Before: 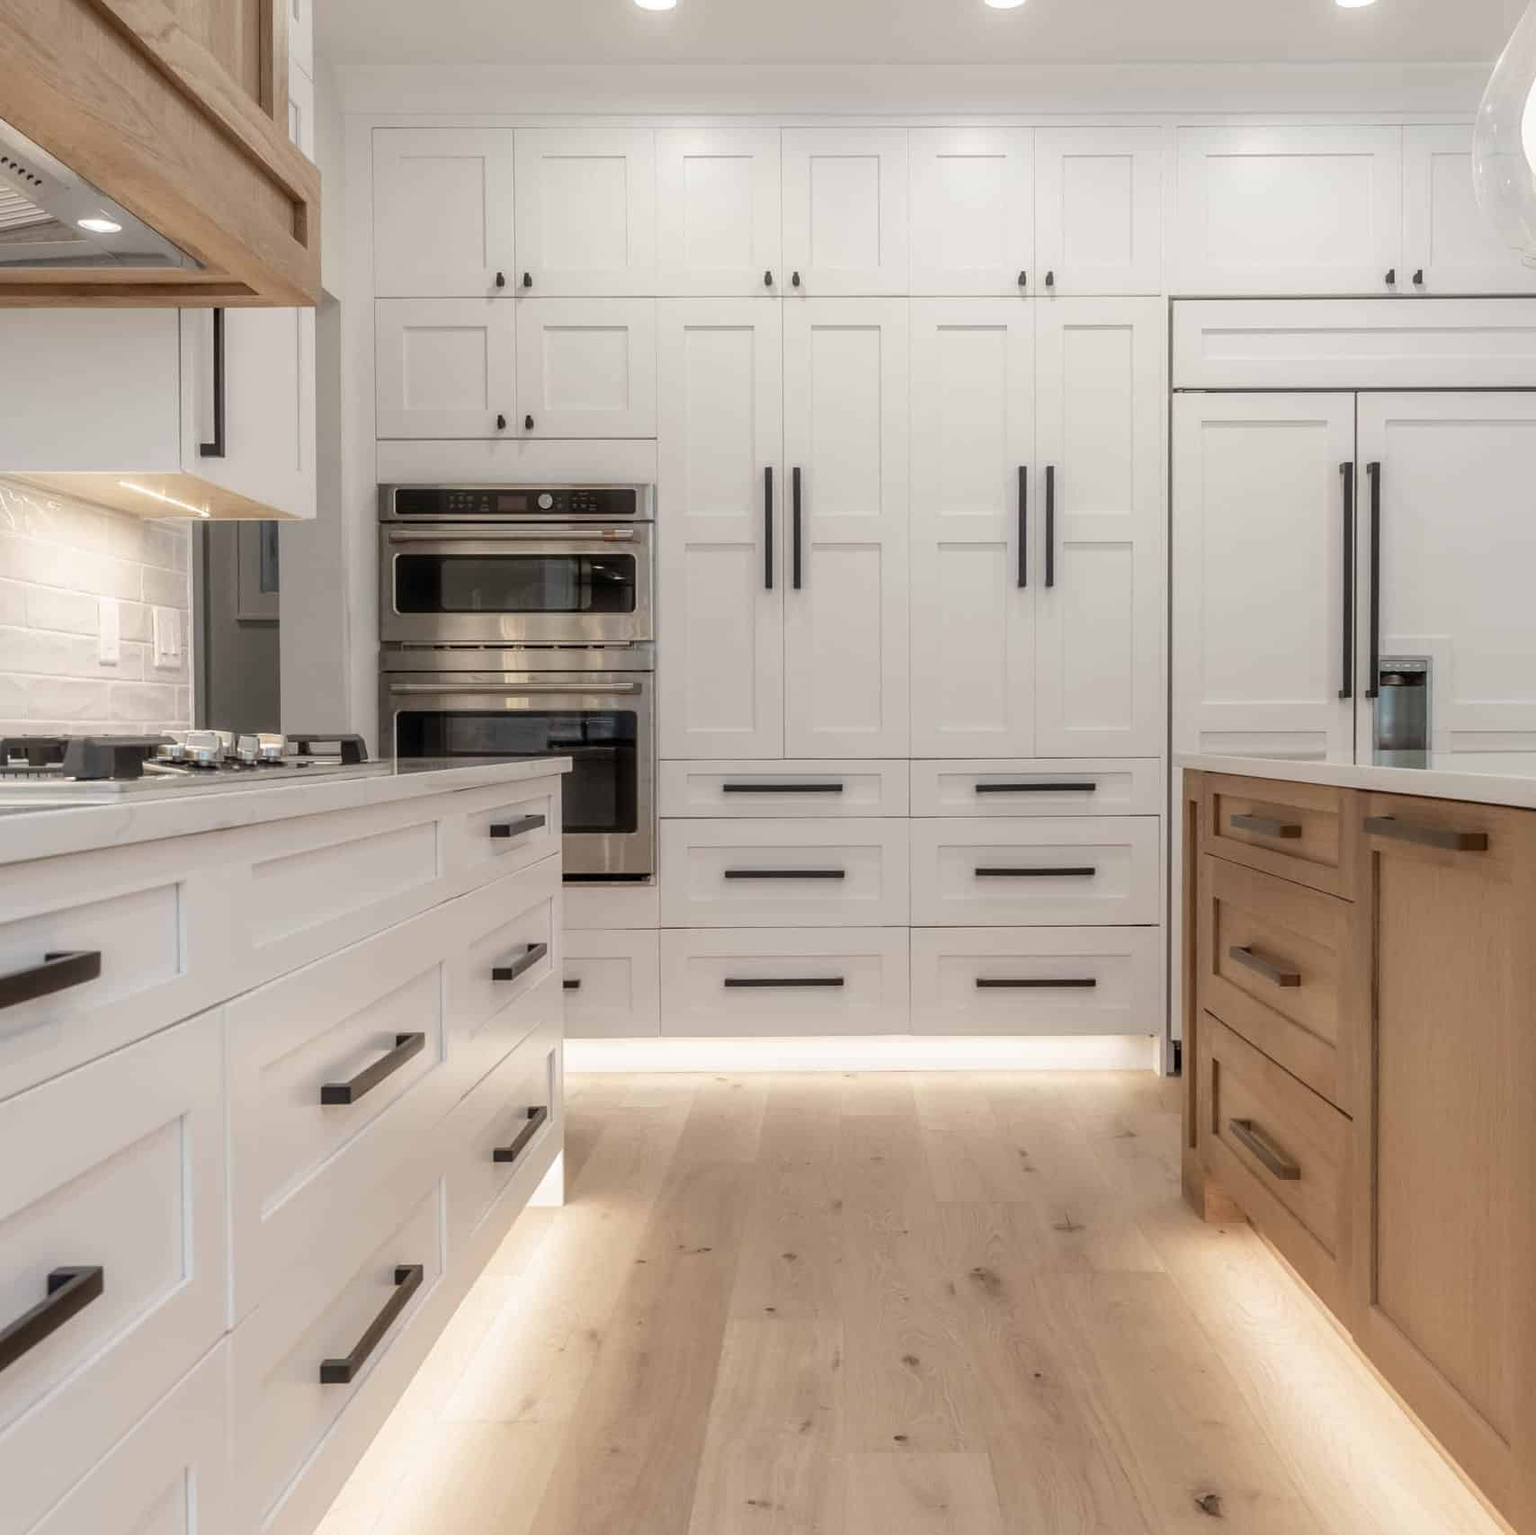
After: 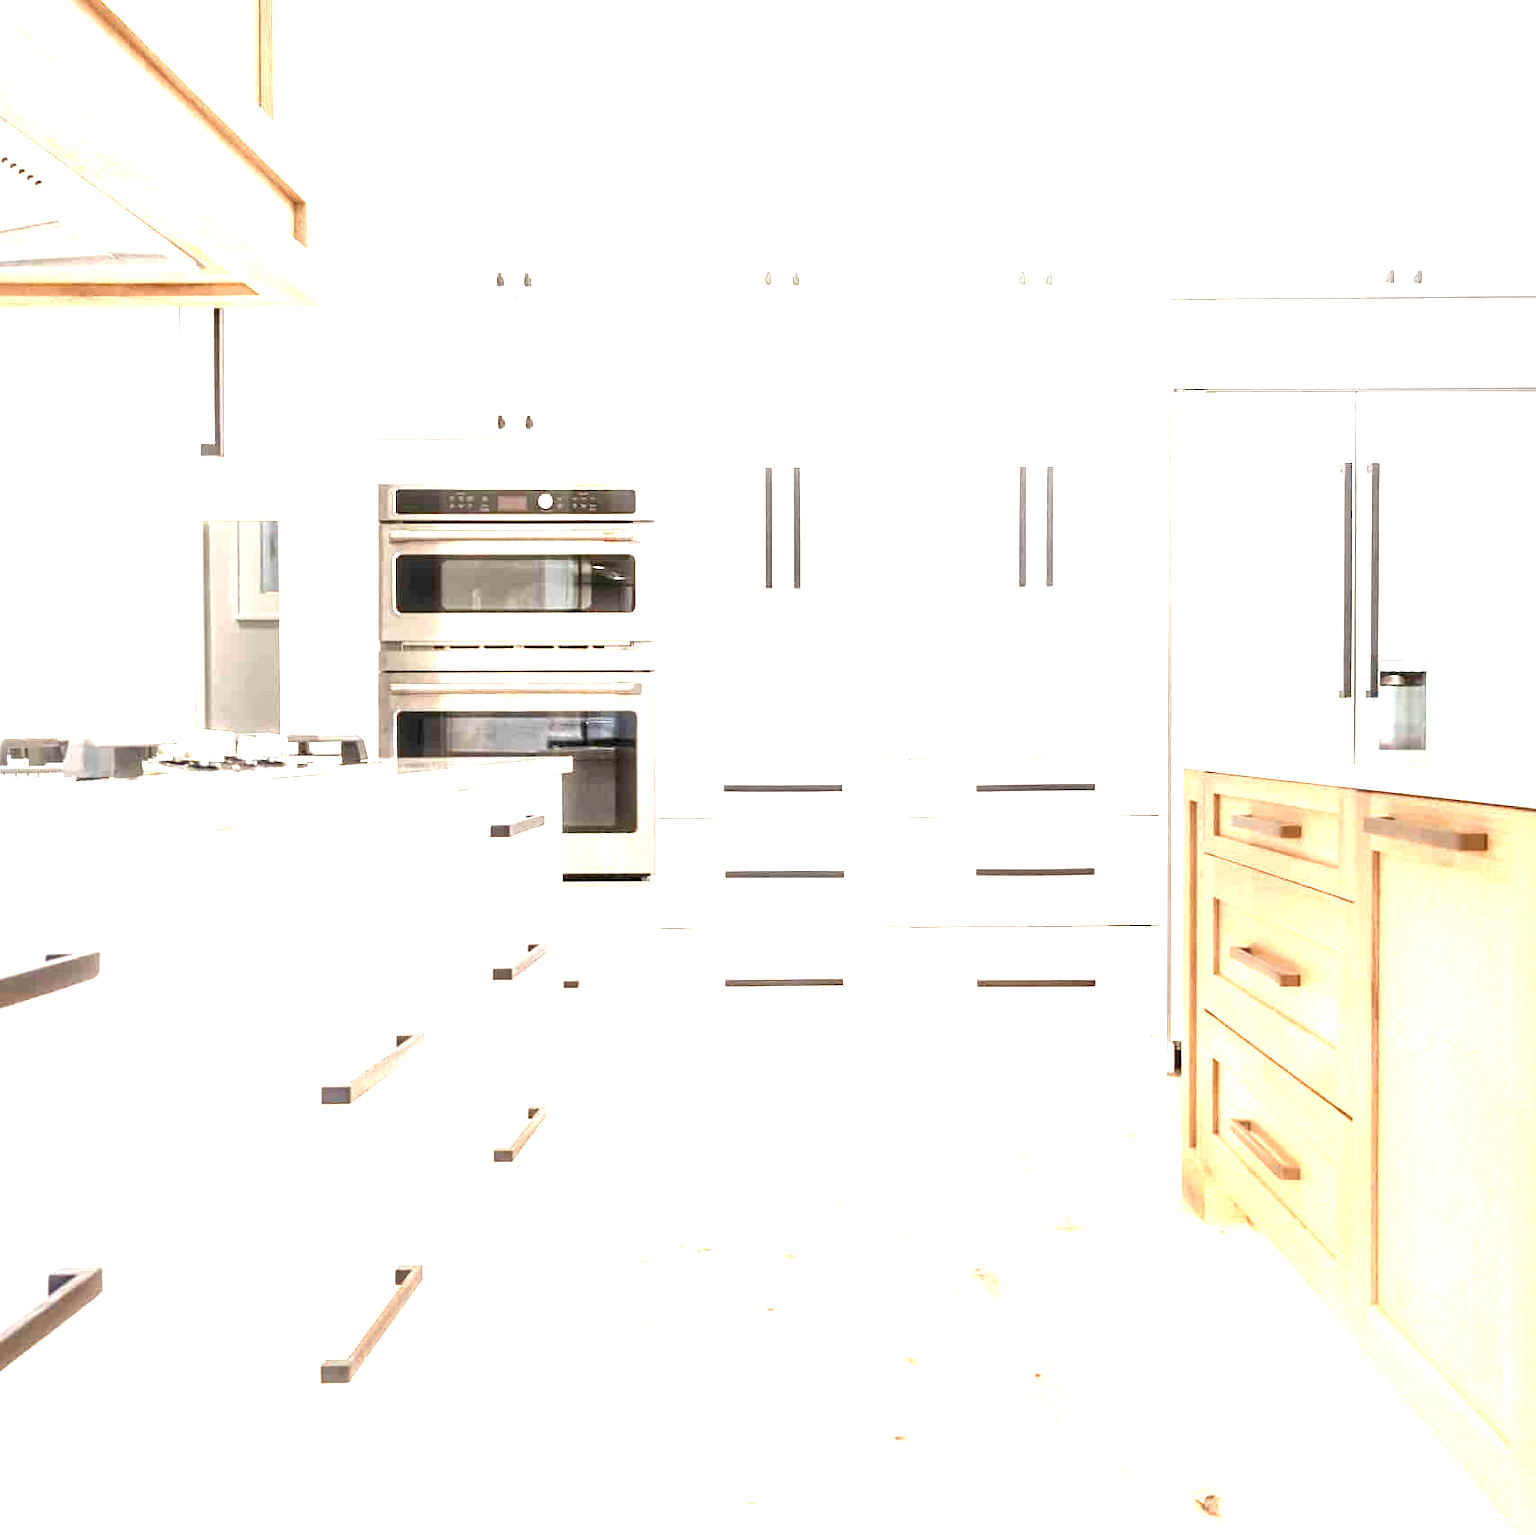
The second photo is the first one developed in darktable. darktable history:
exposure: black level correction 0, exposure 0.7 EV, compensate exposure bias true, compensate highlight preservation false
tone equalizer: -7 EV 0.18 EV, -6 EV 0.12 EV, -5 EV 0.08 EV, -4 EV 0.04 EV, -2 EV -0.02 EV, -1 EV -0.04 EV, +0 EV -0.06 EV, luminance estimator HSV value / RGB max
